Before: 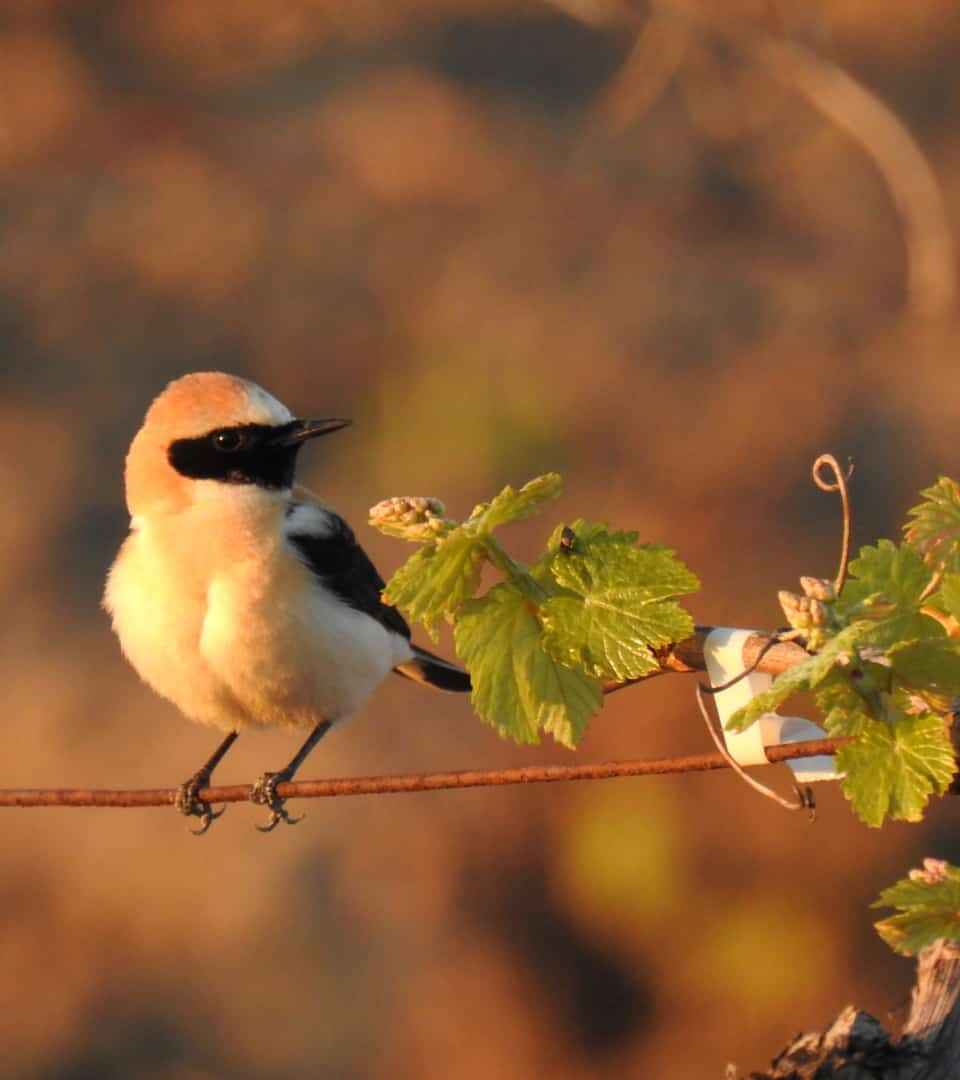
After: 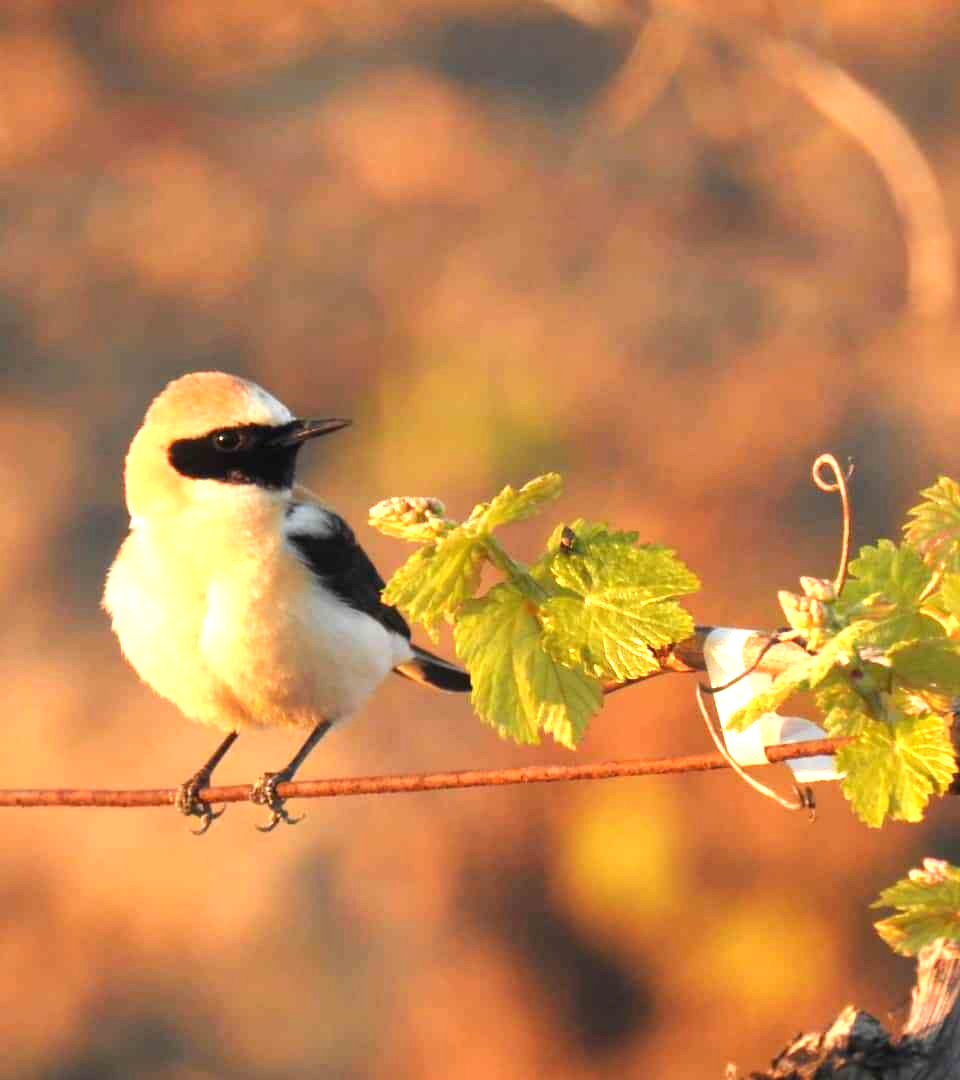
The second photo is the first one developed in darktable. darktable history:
exposure: black level correction 0, exposure 1.17 EV, compensate highlight preservation false
